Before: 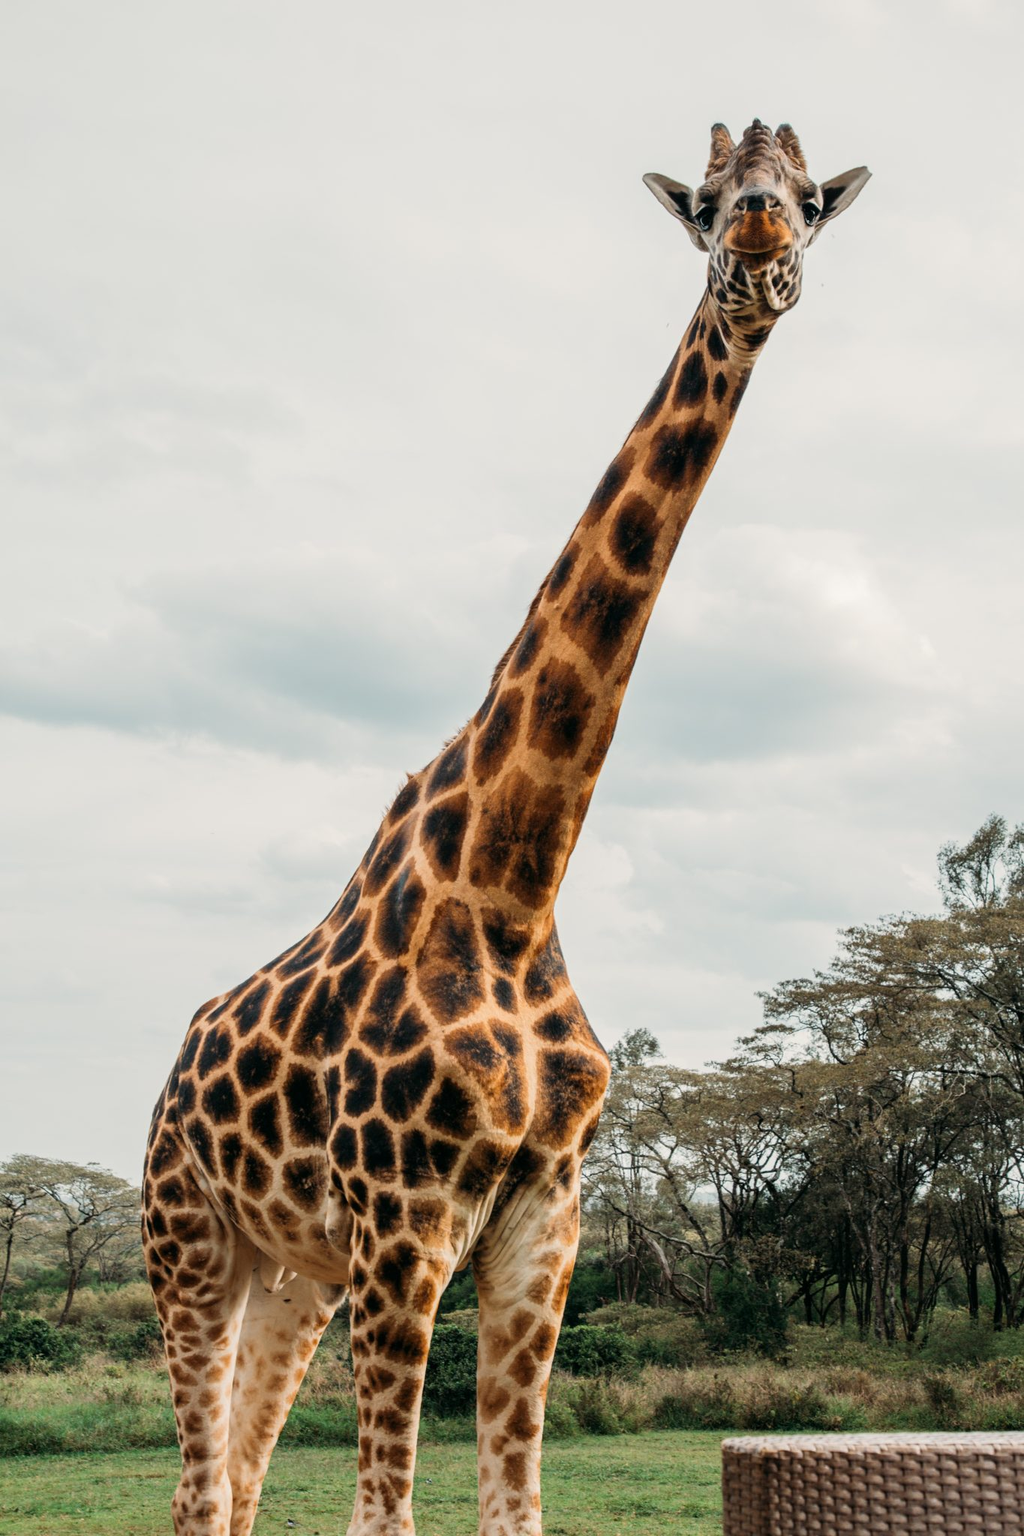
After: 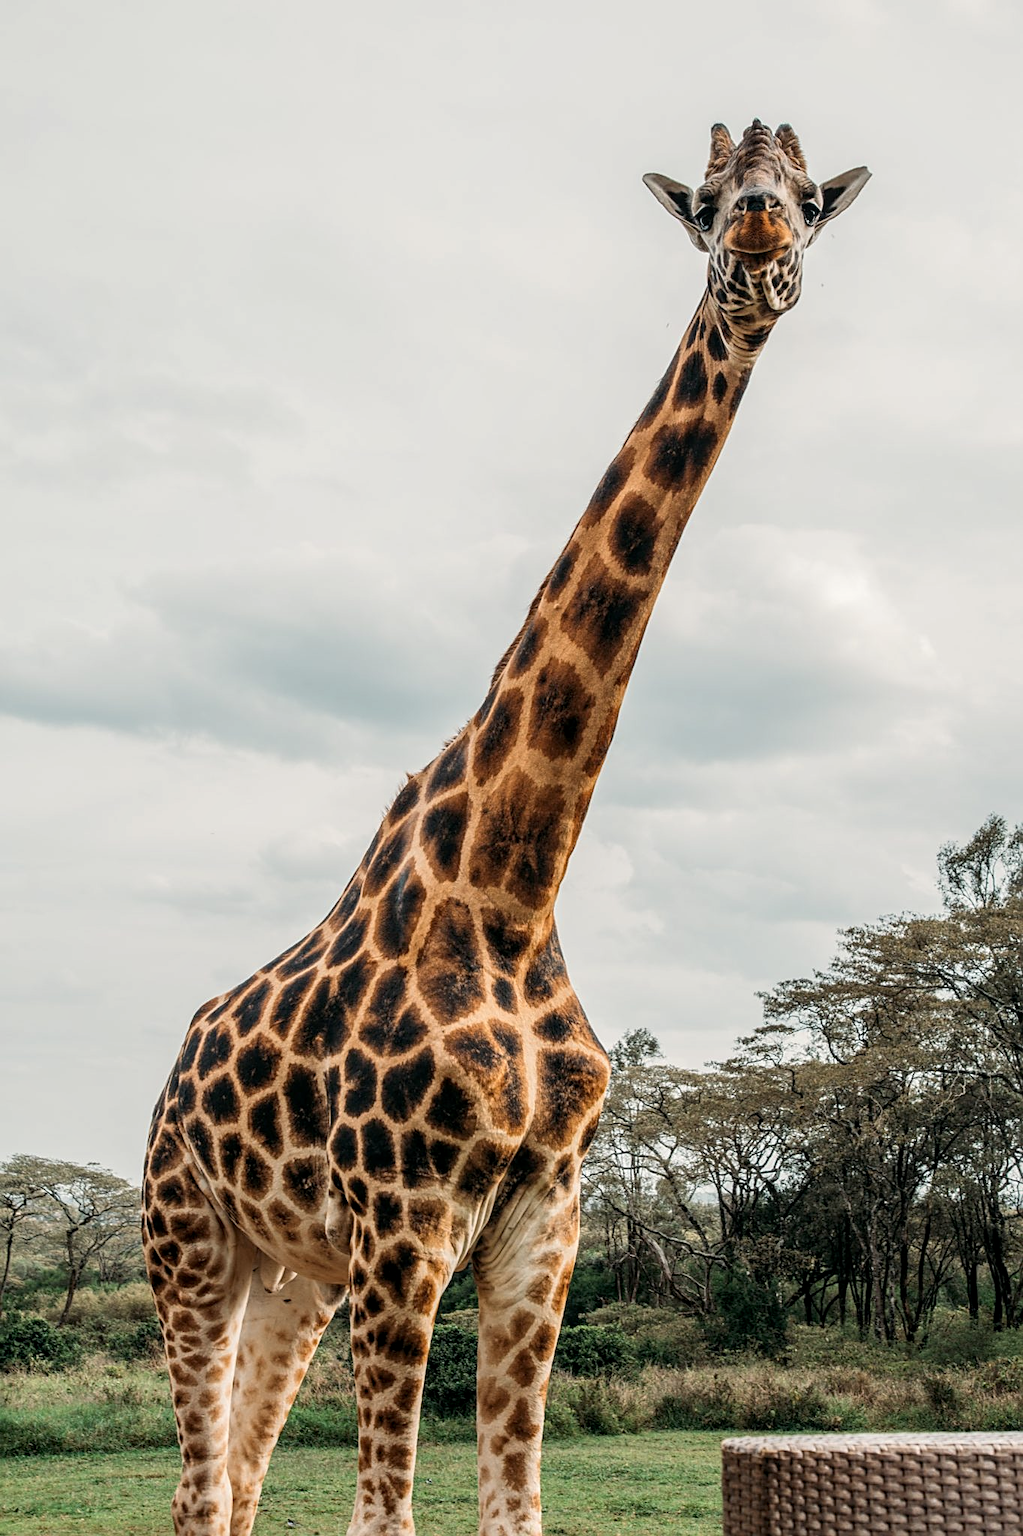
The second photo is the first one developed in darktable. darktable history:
local contrast: on, module defaults
contrast brightness saturation: saturation -0.069
sharpen: on, module defaults
